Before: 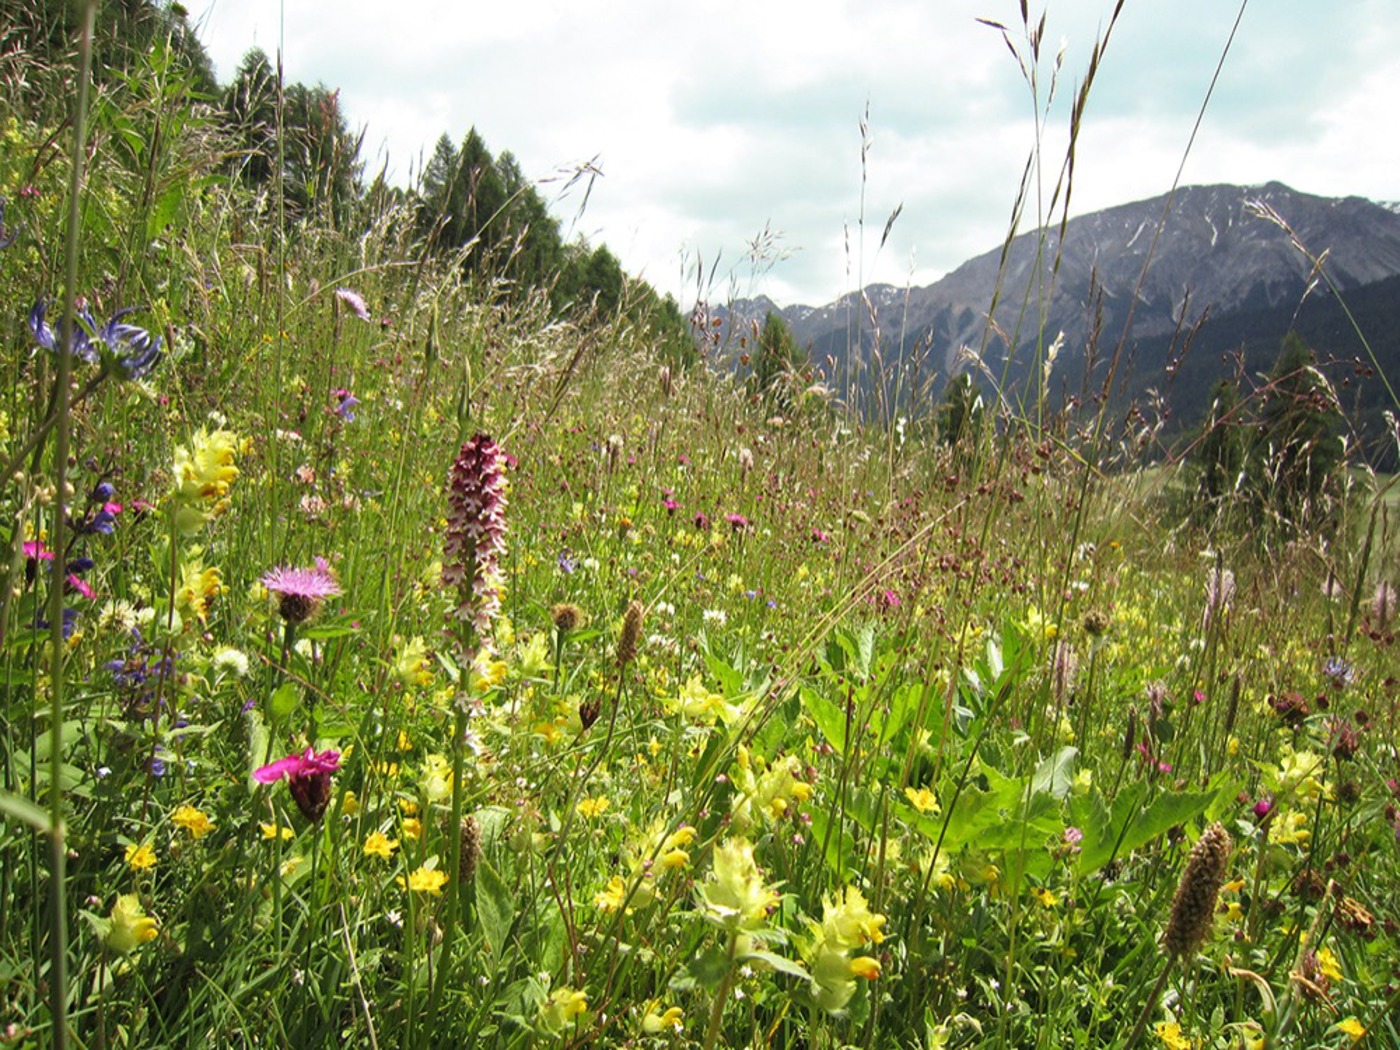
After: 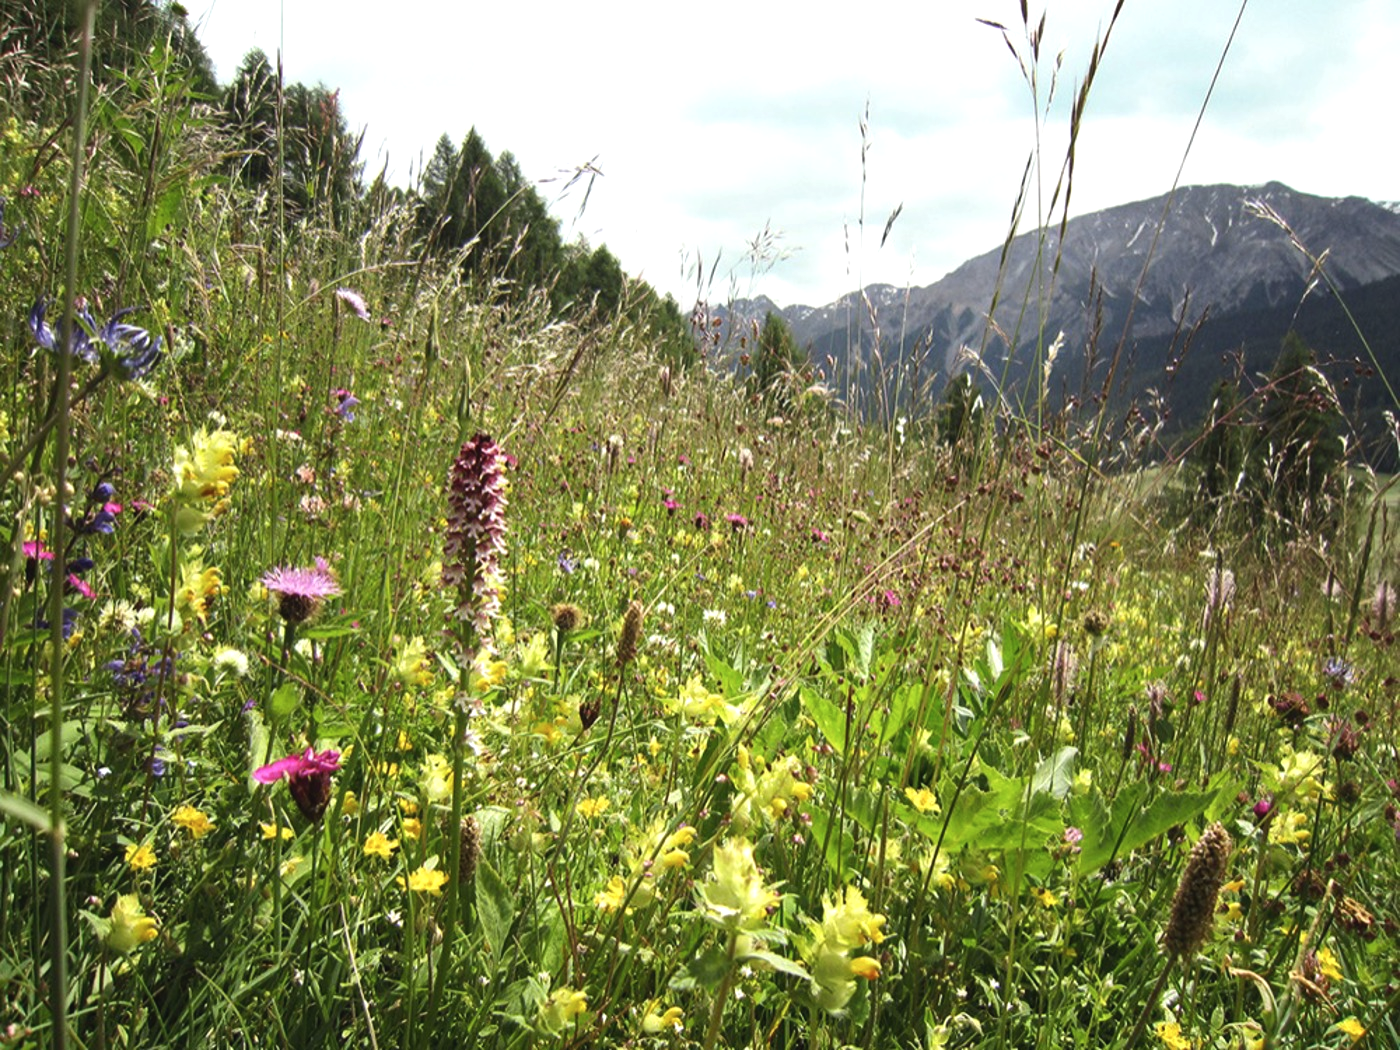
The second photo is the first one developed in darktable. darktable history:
contrast brightness saturation: contrast -0.08, brightness -0.04, saturation -0.11
tone equalizer: -8 EV -0.417 EV, -7 EV -0.389 EV, -6 EV -0.333 EV, -5 EV -0.222 EV, -3 EV 0.222 EV, -2 EV 0.333 EV, -1 EV 0.389 EV, +0 EV 0.417 EV, edges refinement/feathering 500, mask exposure compensation -1.57 EV, preserve details no
